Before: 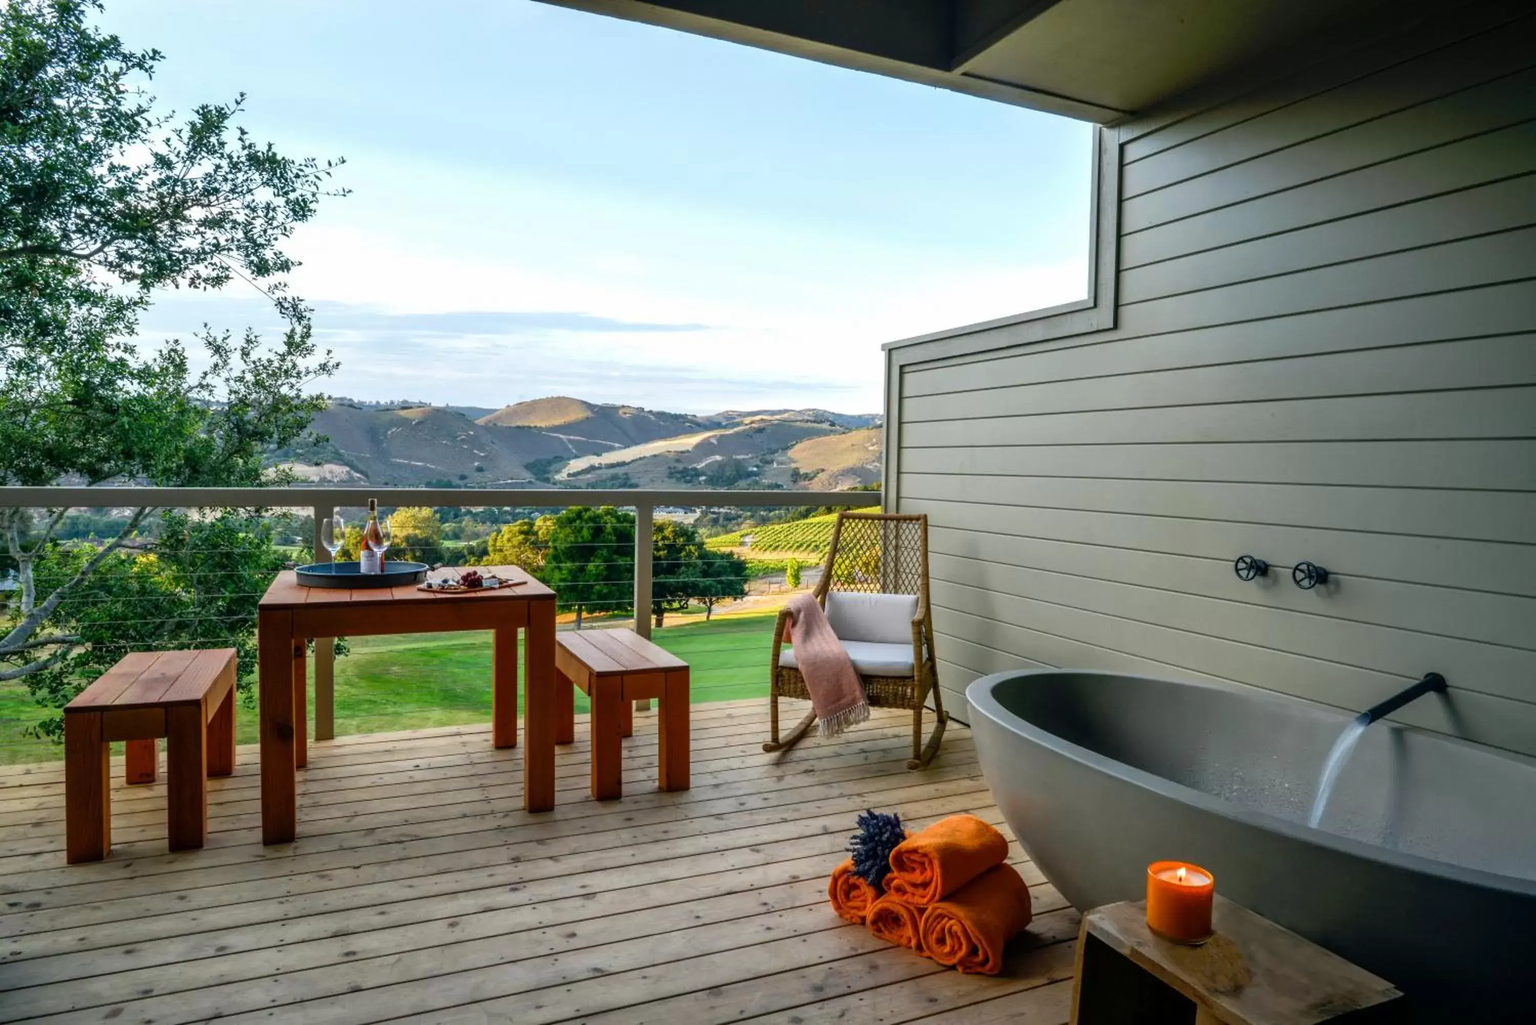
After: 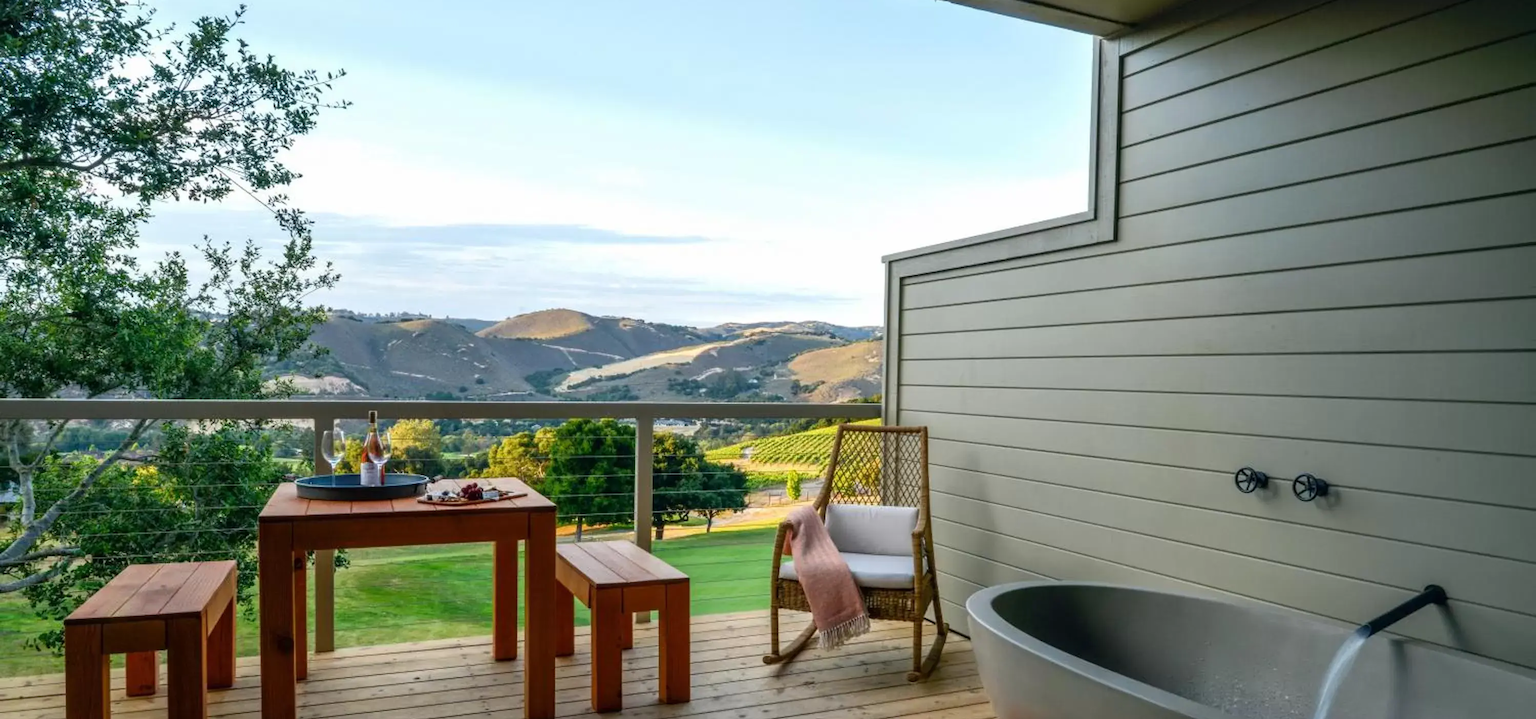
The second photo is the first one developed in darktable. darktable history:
crop and rotate: top 8.621%, bottom 21.143%
